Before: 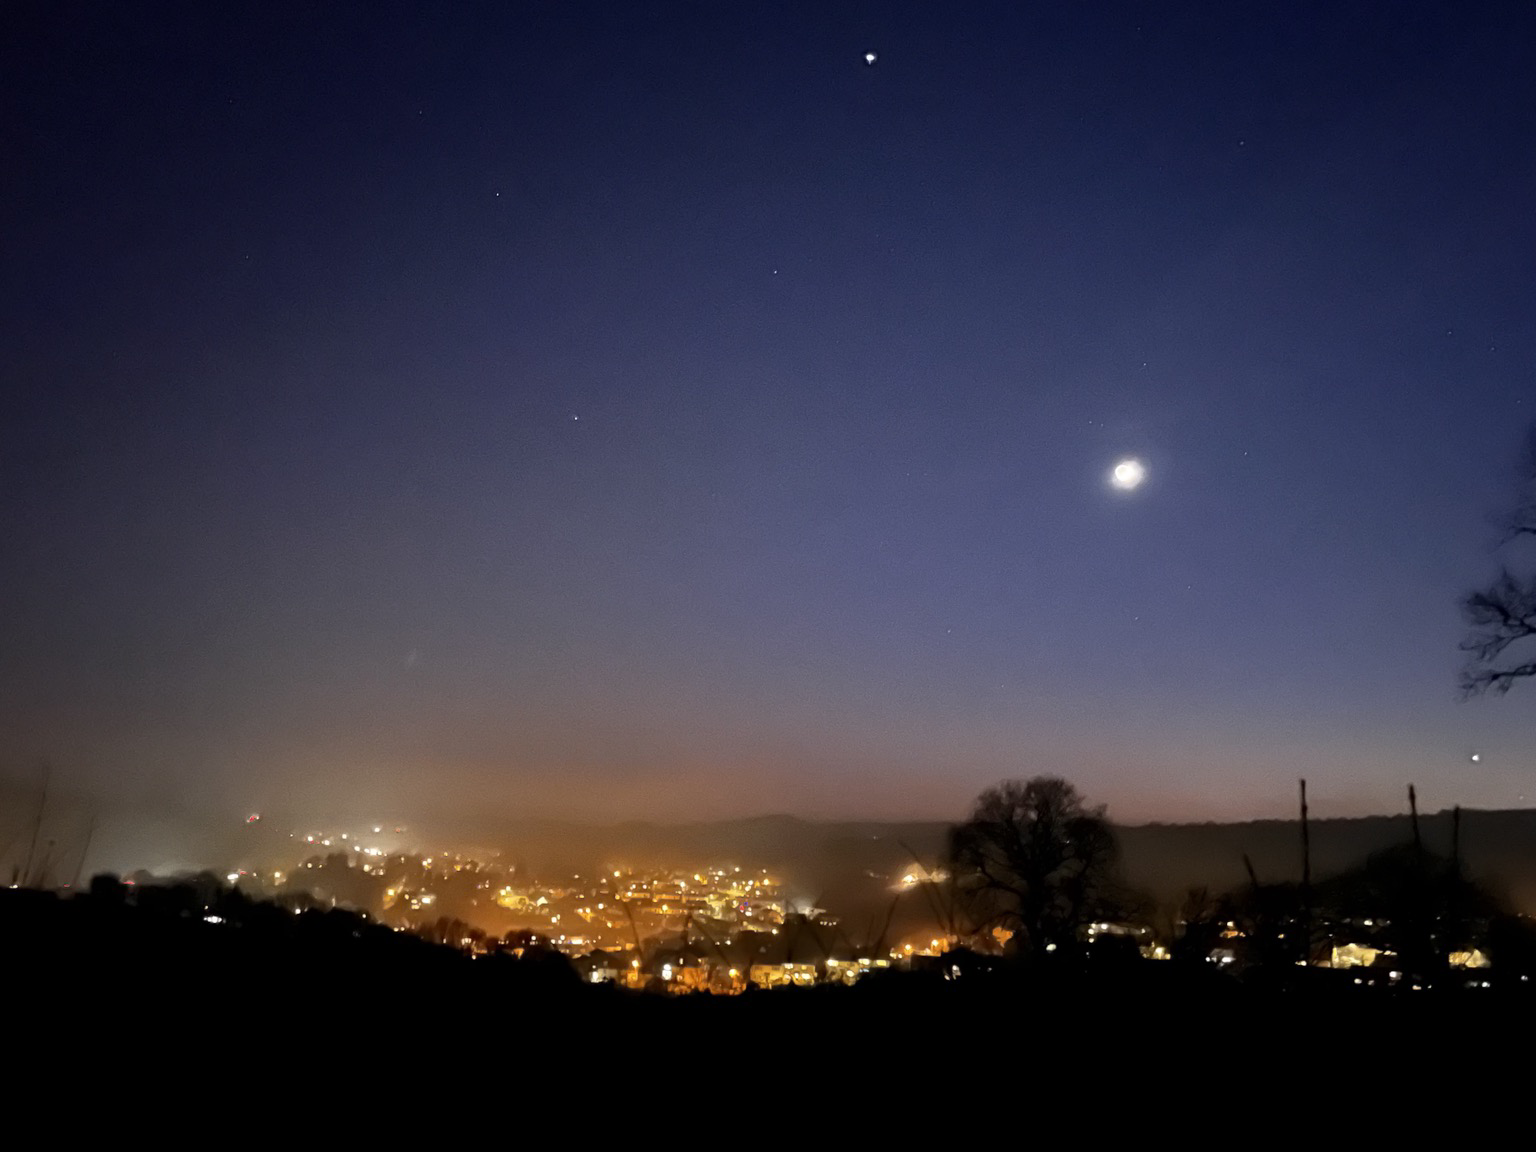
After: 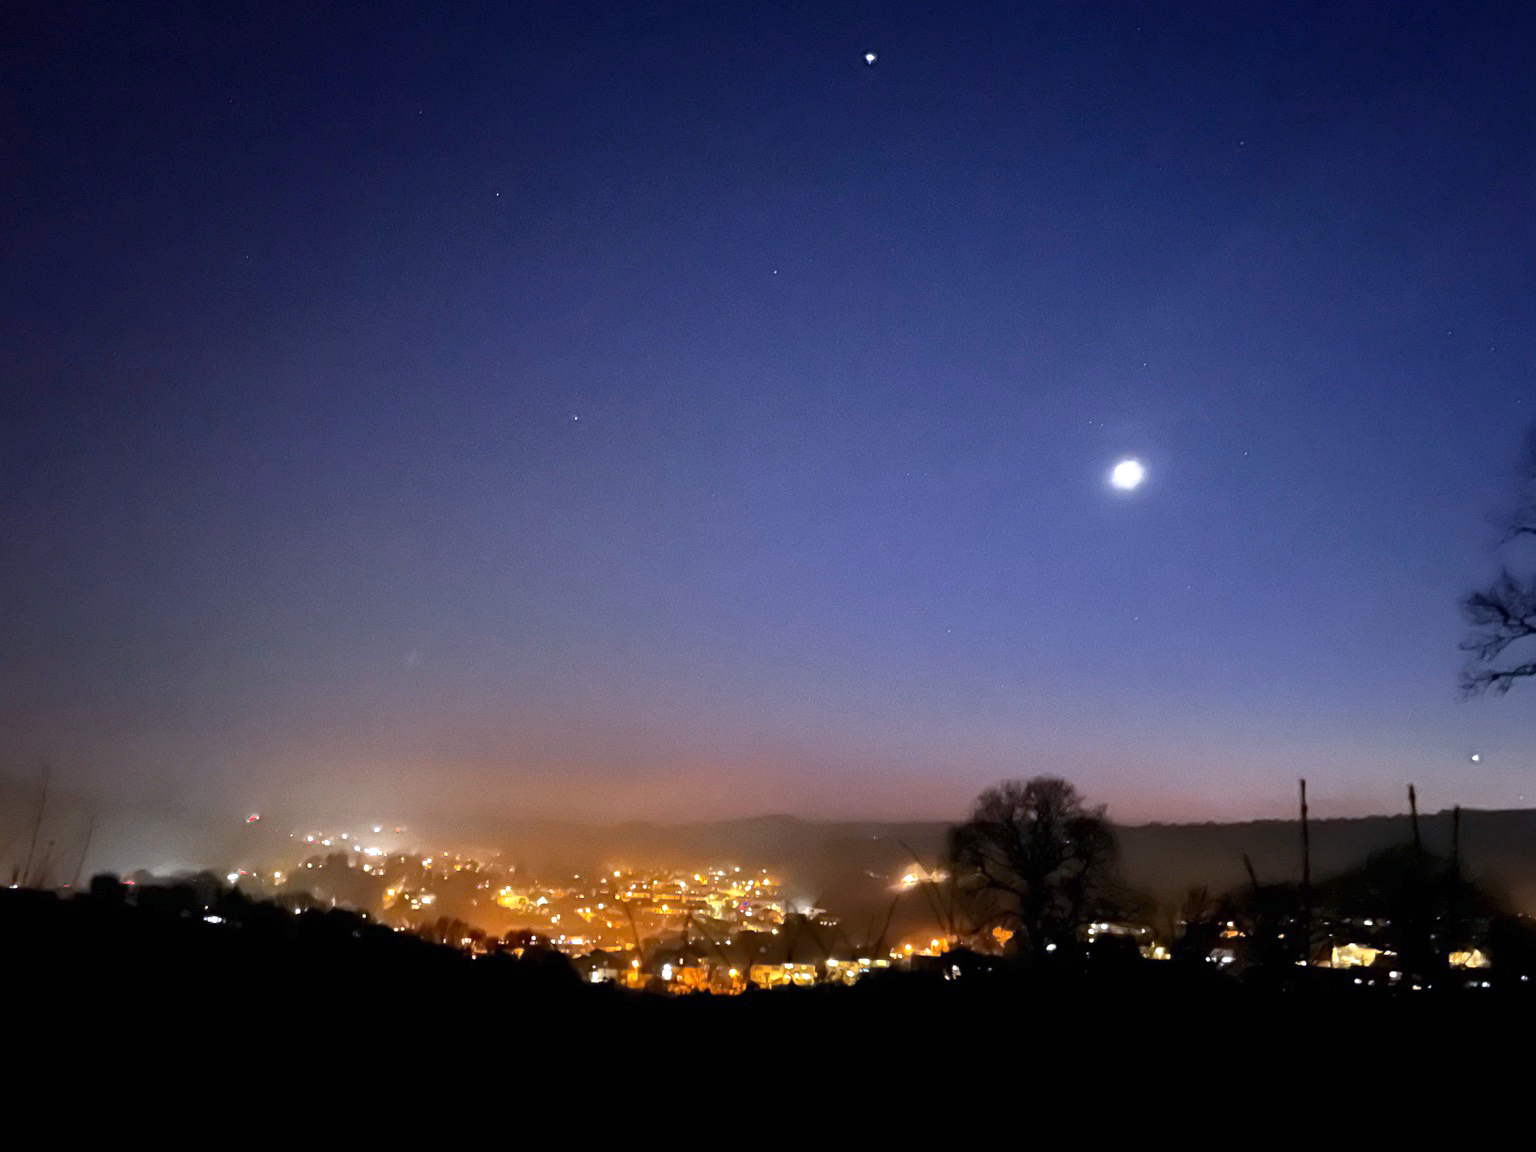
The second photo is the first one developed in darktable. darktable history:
color calibration: illuminant as shot in camera, x 0.37, y 0.382, temperature 4313.32 K
exposure: black level correction 0, exposure 0.5 EV, compensate highlight preservation false
